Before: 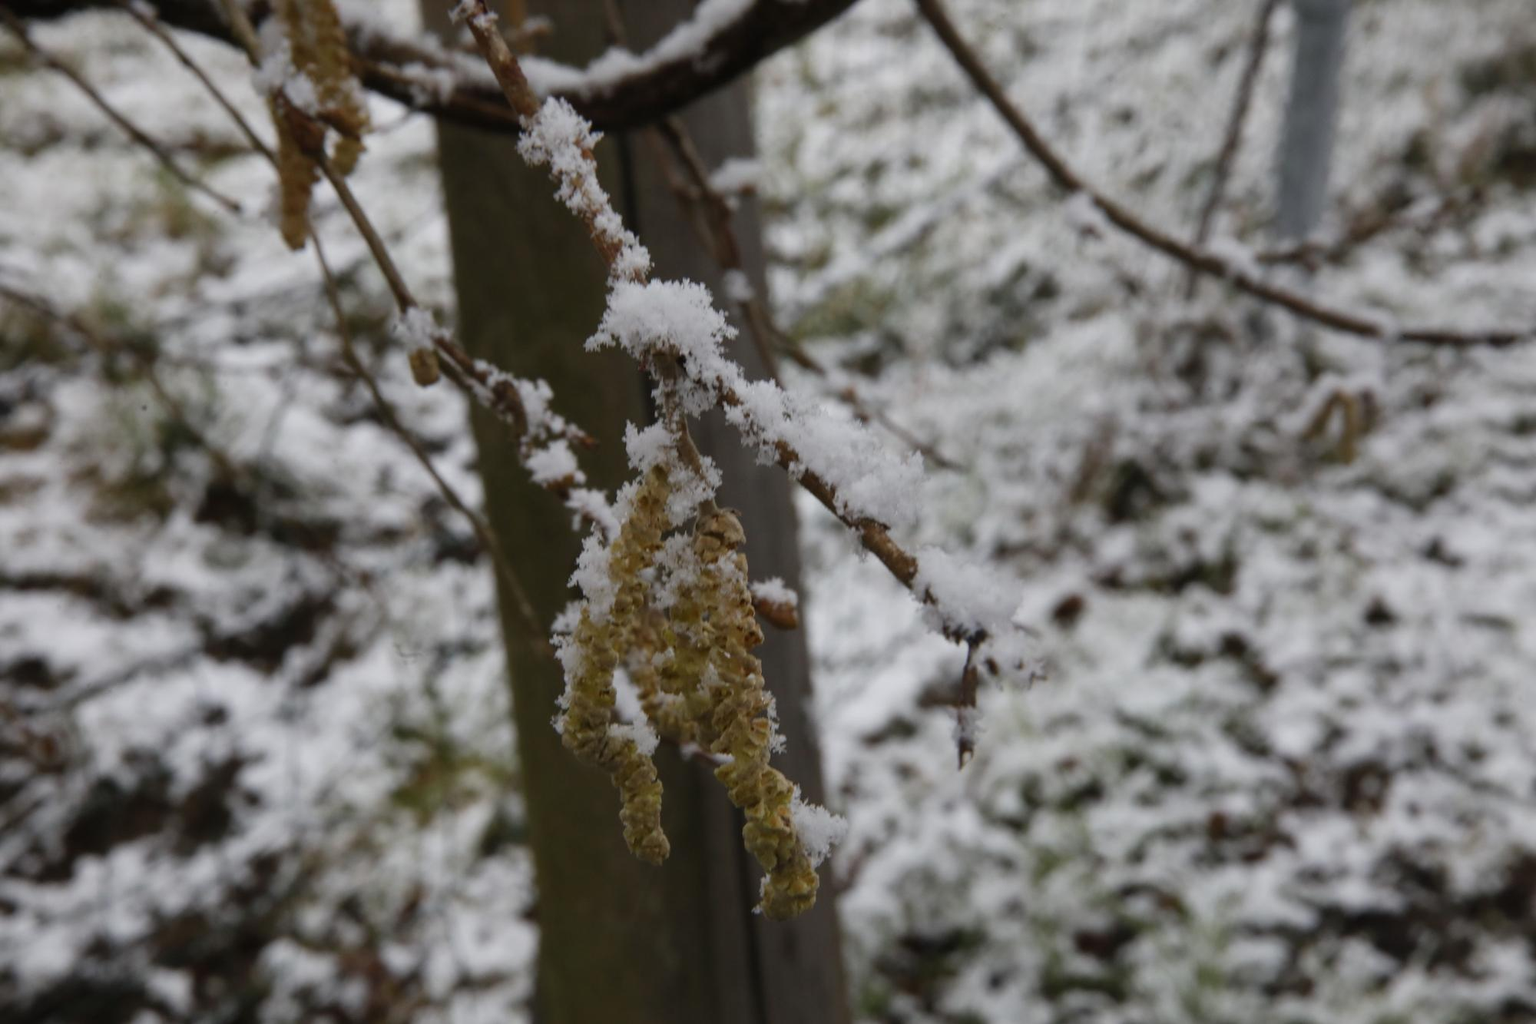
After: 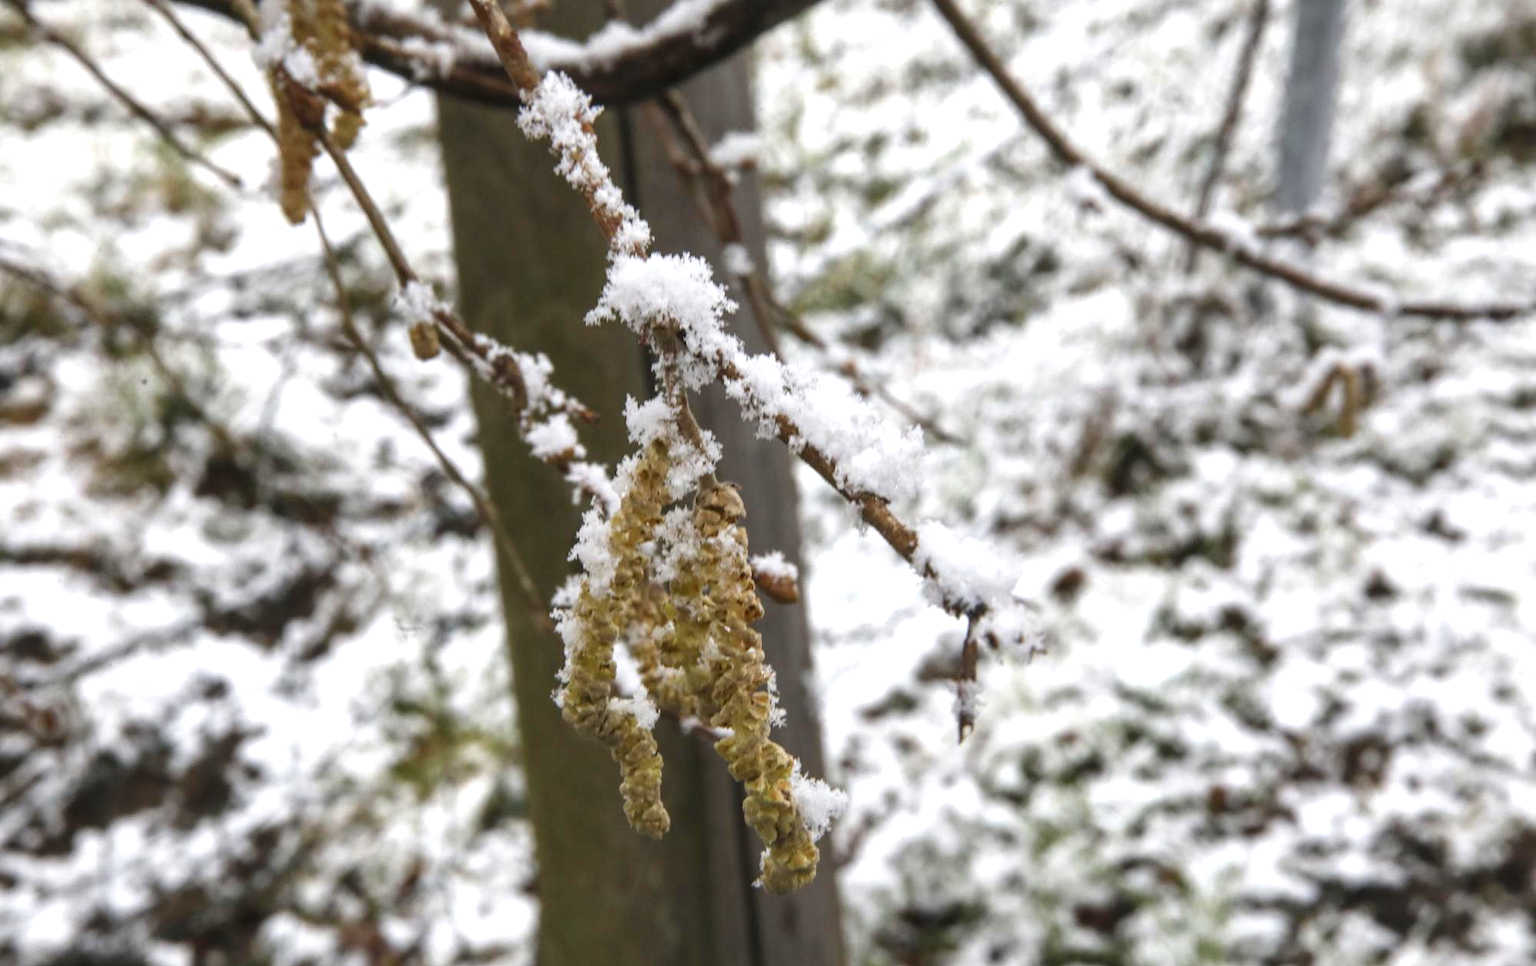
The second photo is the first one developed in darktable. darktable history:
crop and rotate: top 2.562%, bottom 3.008%
exposure: black level correction 0, exposure 1.2 EV, compensate highlight preservation false
local contrast: on, module defaults
